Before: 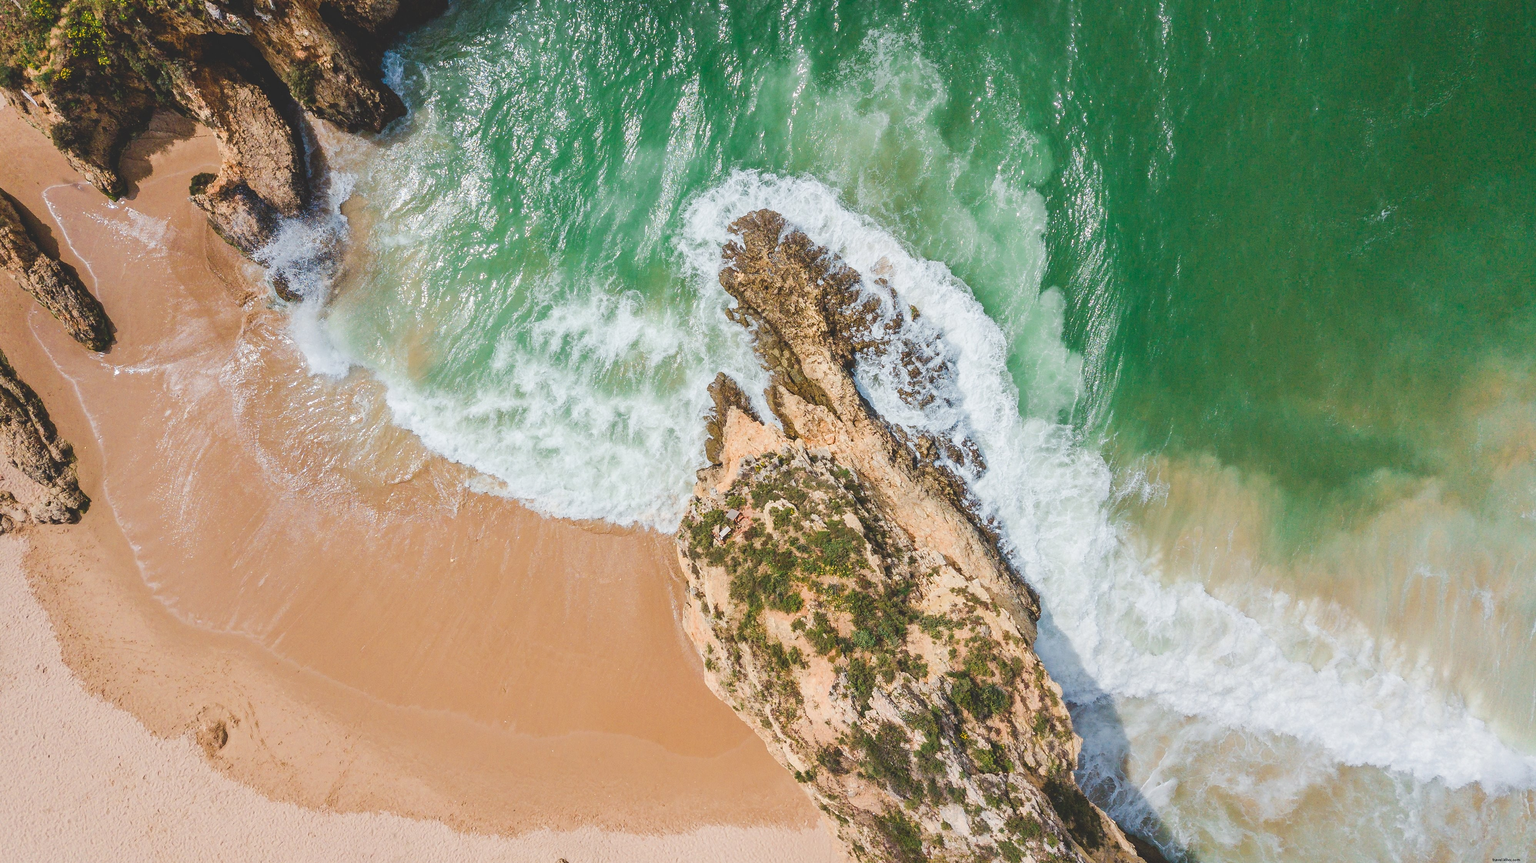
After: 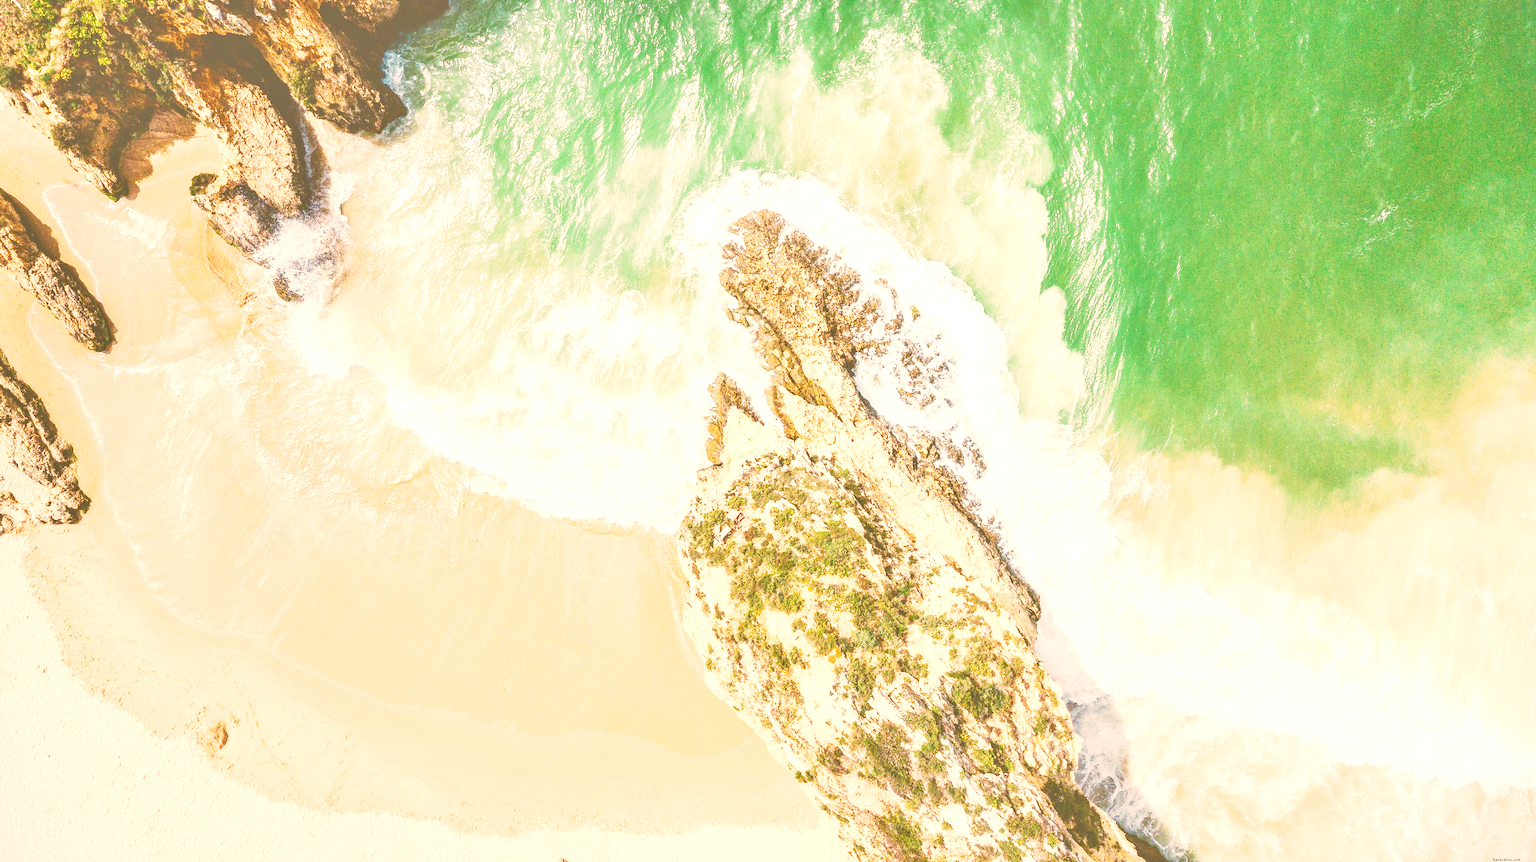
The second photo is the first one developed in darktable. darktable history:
local contrast: on, module defaults
exposure: black level correction 0, exposure 1.739 EV, compensate exposure bias true, compensate highlight preservation false
color correction: highlights a* 8.23, highlights b* 14.89, shadows a* -0.456, shadows b* 25.96
tone equalizer: -7 EV 0.148 EV, -6 EV 0.632 EV, -5 EV 1.14 EV, -4 EV 1.31 EV, -3 EV 1.12 EV, -2 EV 0.6 EV, -1 EV 0.152 EV
base curve: curves: ch0 [(0, 0) (0.088, 0.125) (0.176, 0.251) (0.354, 0.501) (0.613, 0.749) (1, 0.877)], preserve colors none
vignetting: fall-off start 100.7%, fall-off radius 70.97%, brightness -0.344, width/height ratio 1.172, dithering 8-bit output
